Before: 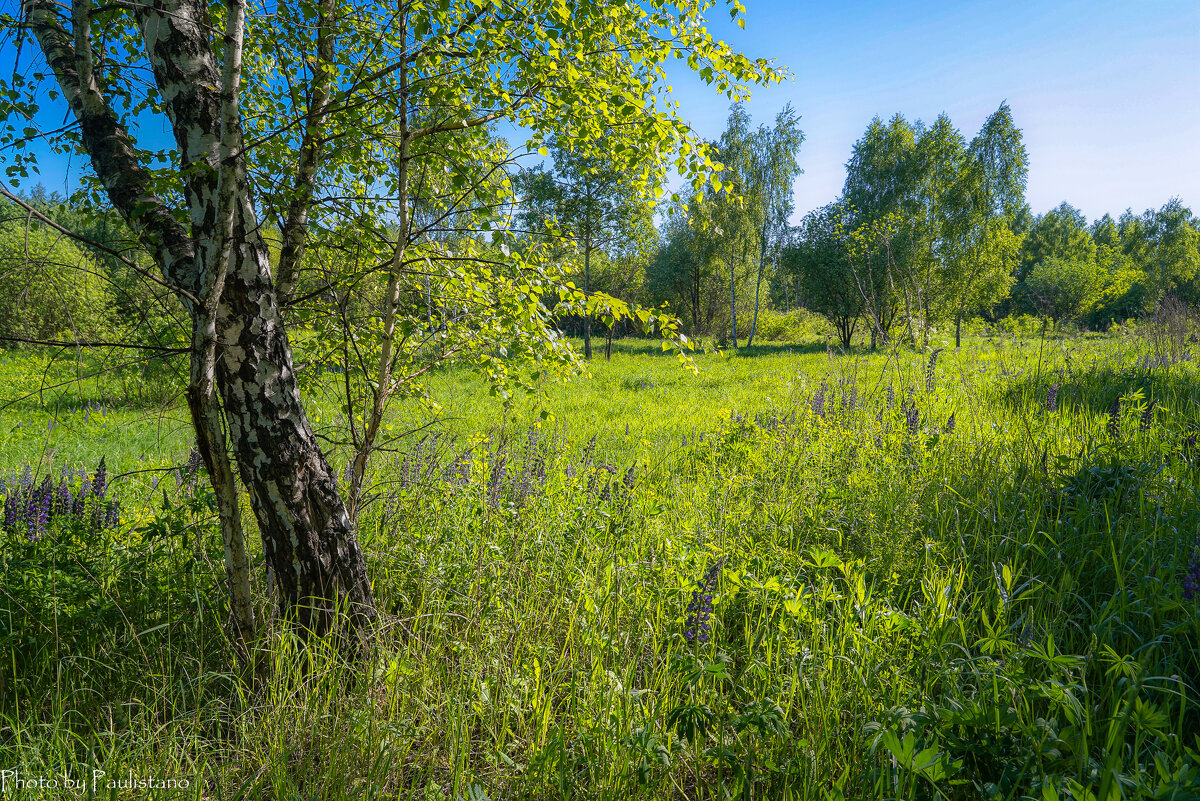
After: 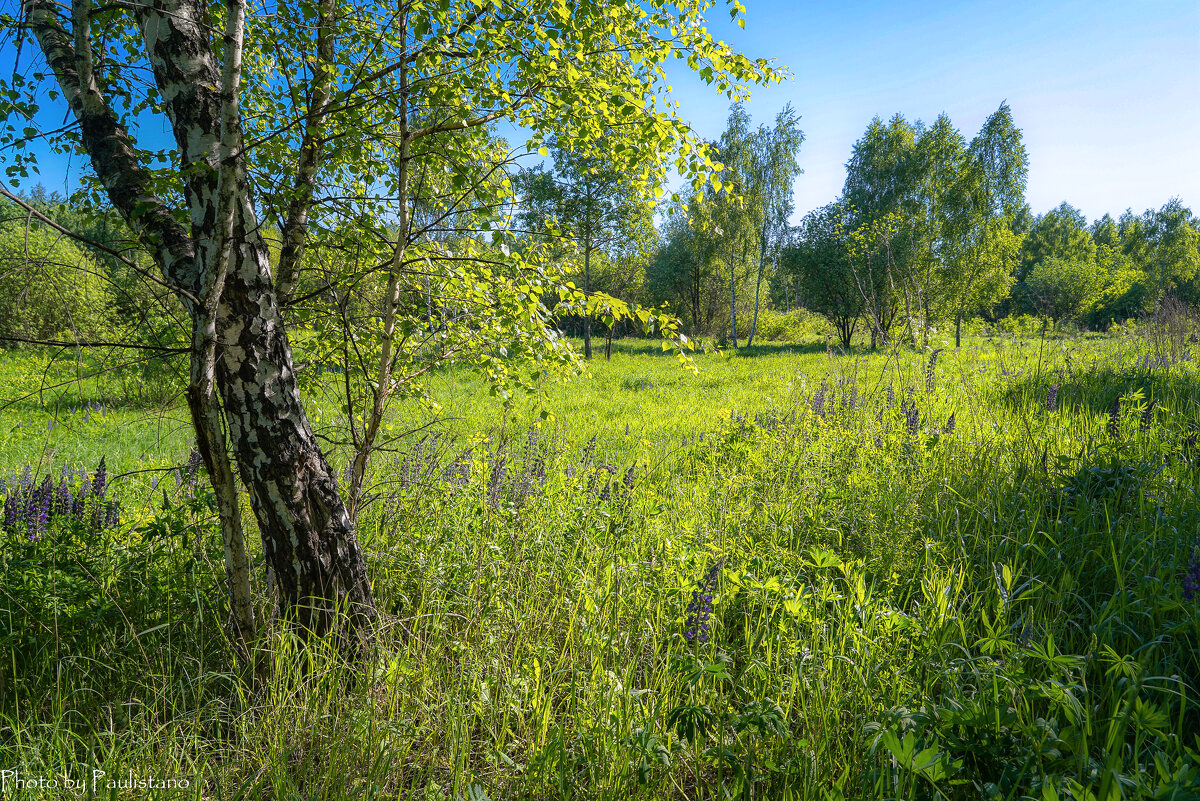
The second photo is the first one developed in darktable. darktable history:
shadows and highlights: shadows -12.01, white point adjustment 4.1, highlights 26.87
